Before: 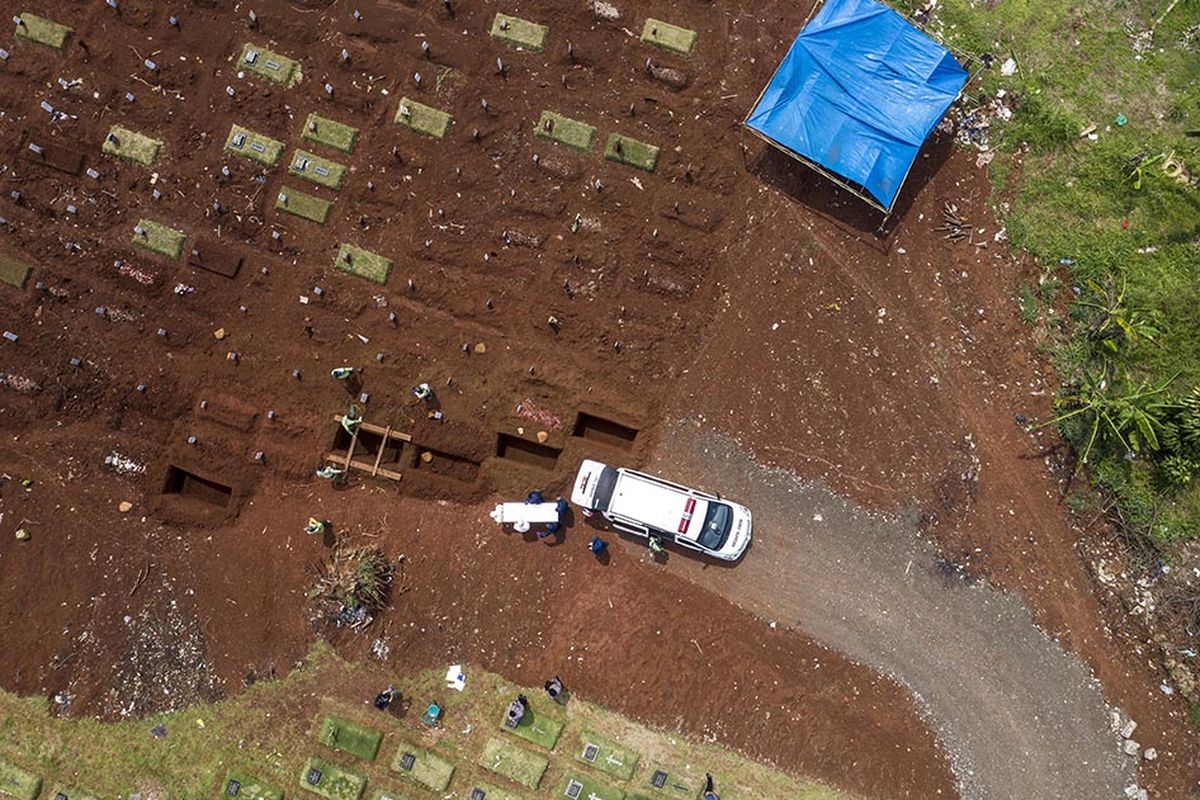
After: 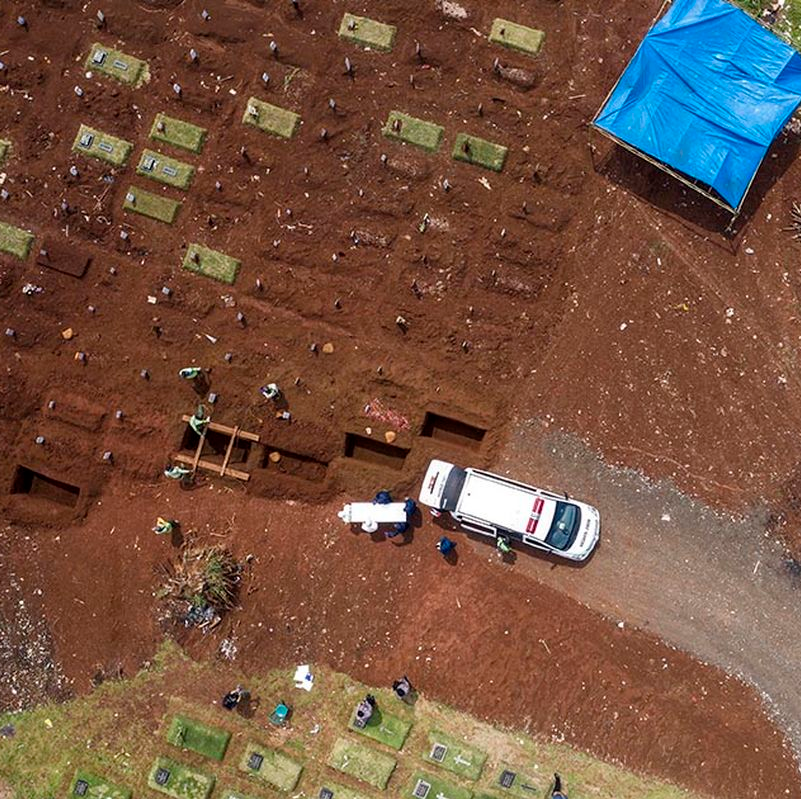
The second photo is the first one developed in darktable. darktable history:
crop and rotate: left 12.721%, right 20.477%
